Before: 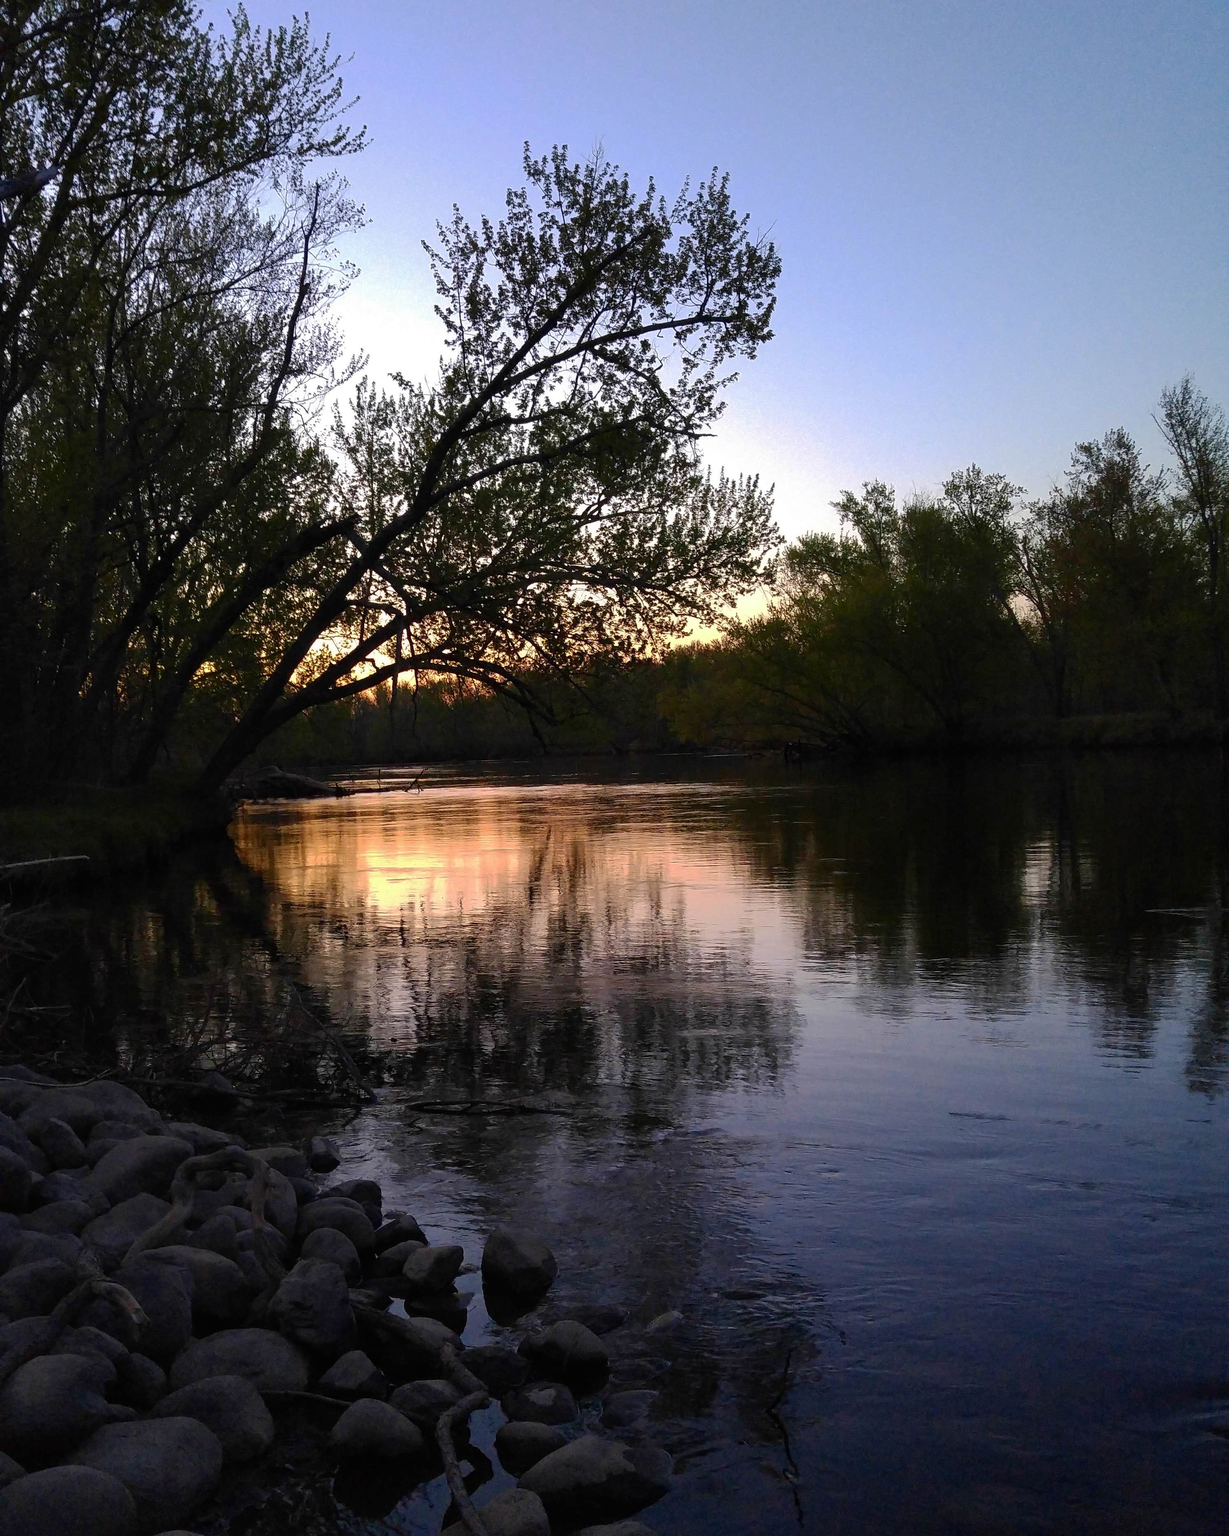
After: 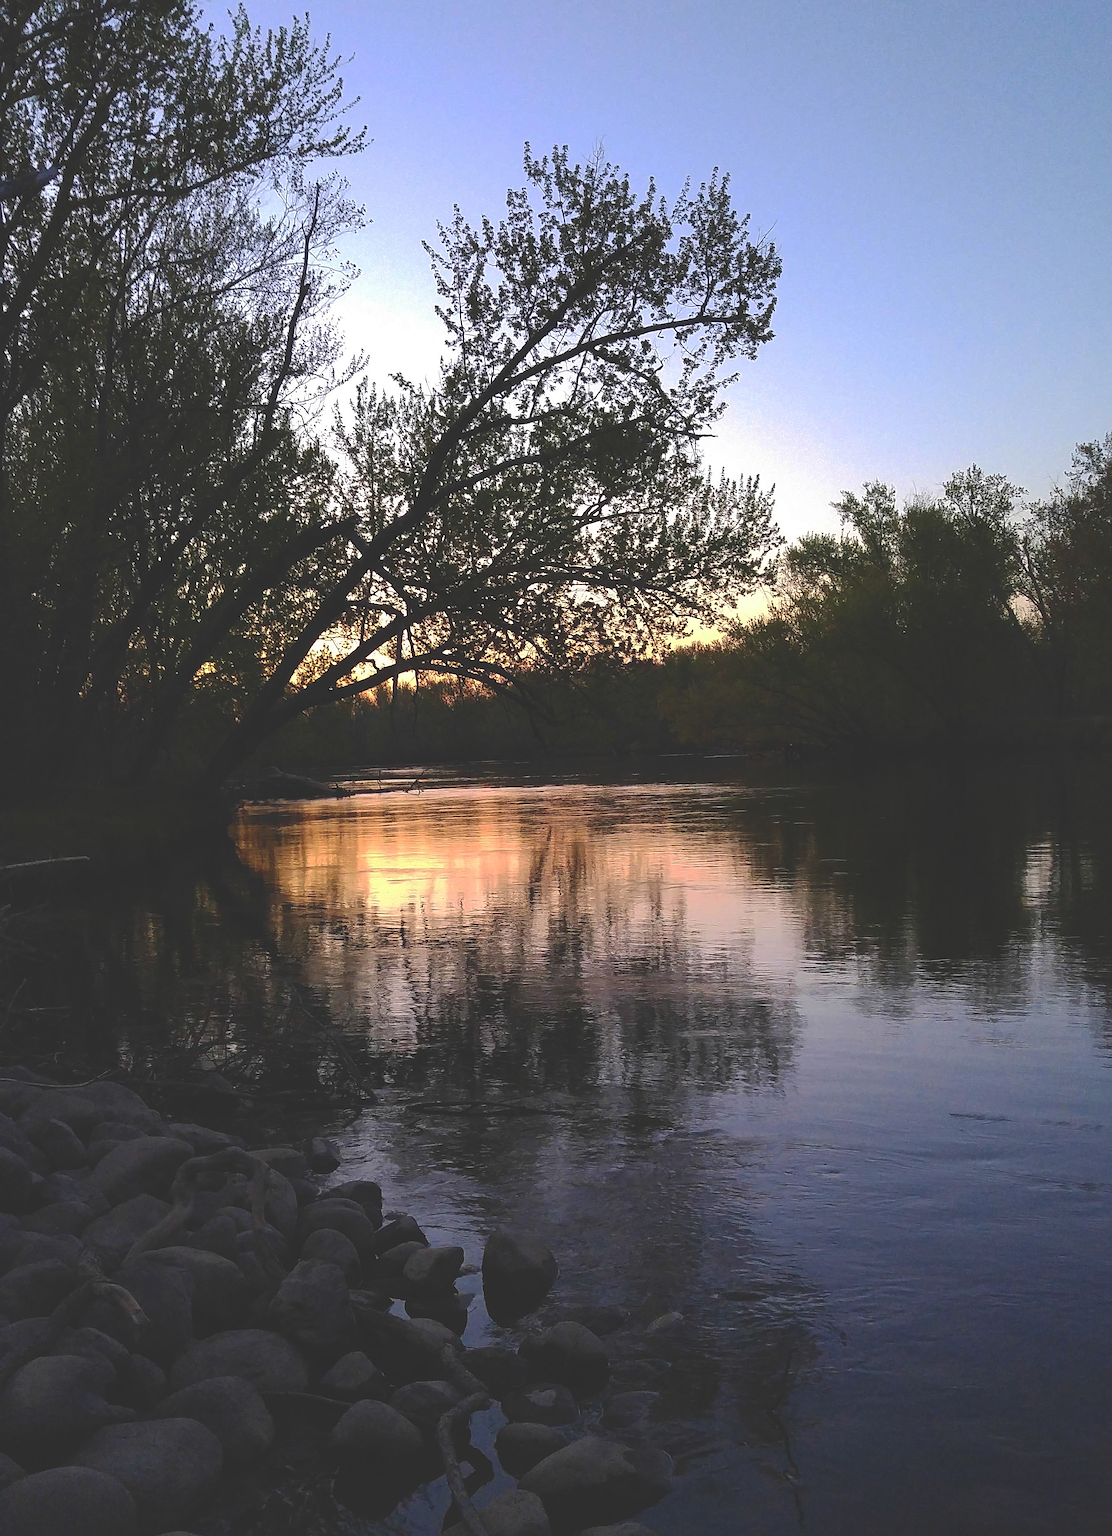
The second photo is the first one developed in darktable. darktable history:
contrast brightness saturation: contrast 0.04, saturation 0.075
crop: right 9.514%, bottom 0.033%
exposure: black level correction -0.027, compensate highlight preservation false
sharpen: on, module defaults
